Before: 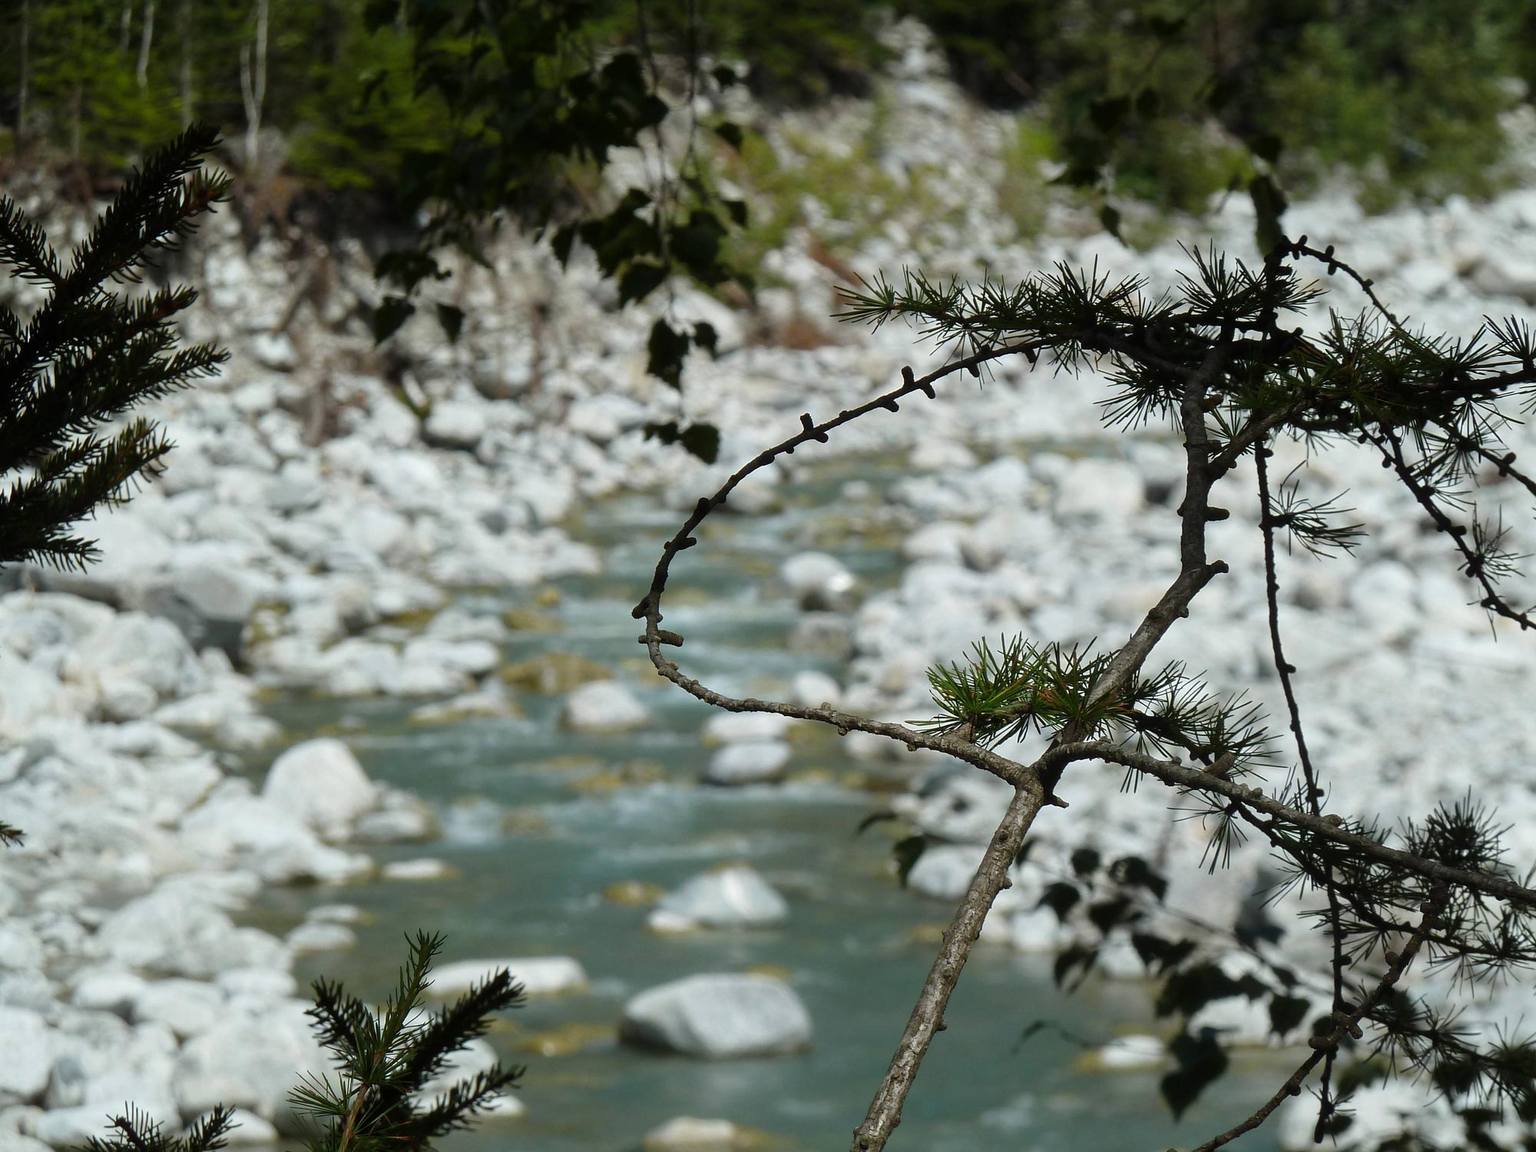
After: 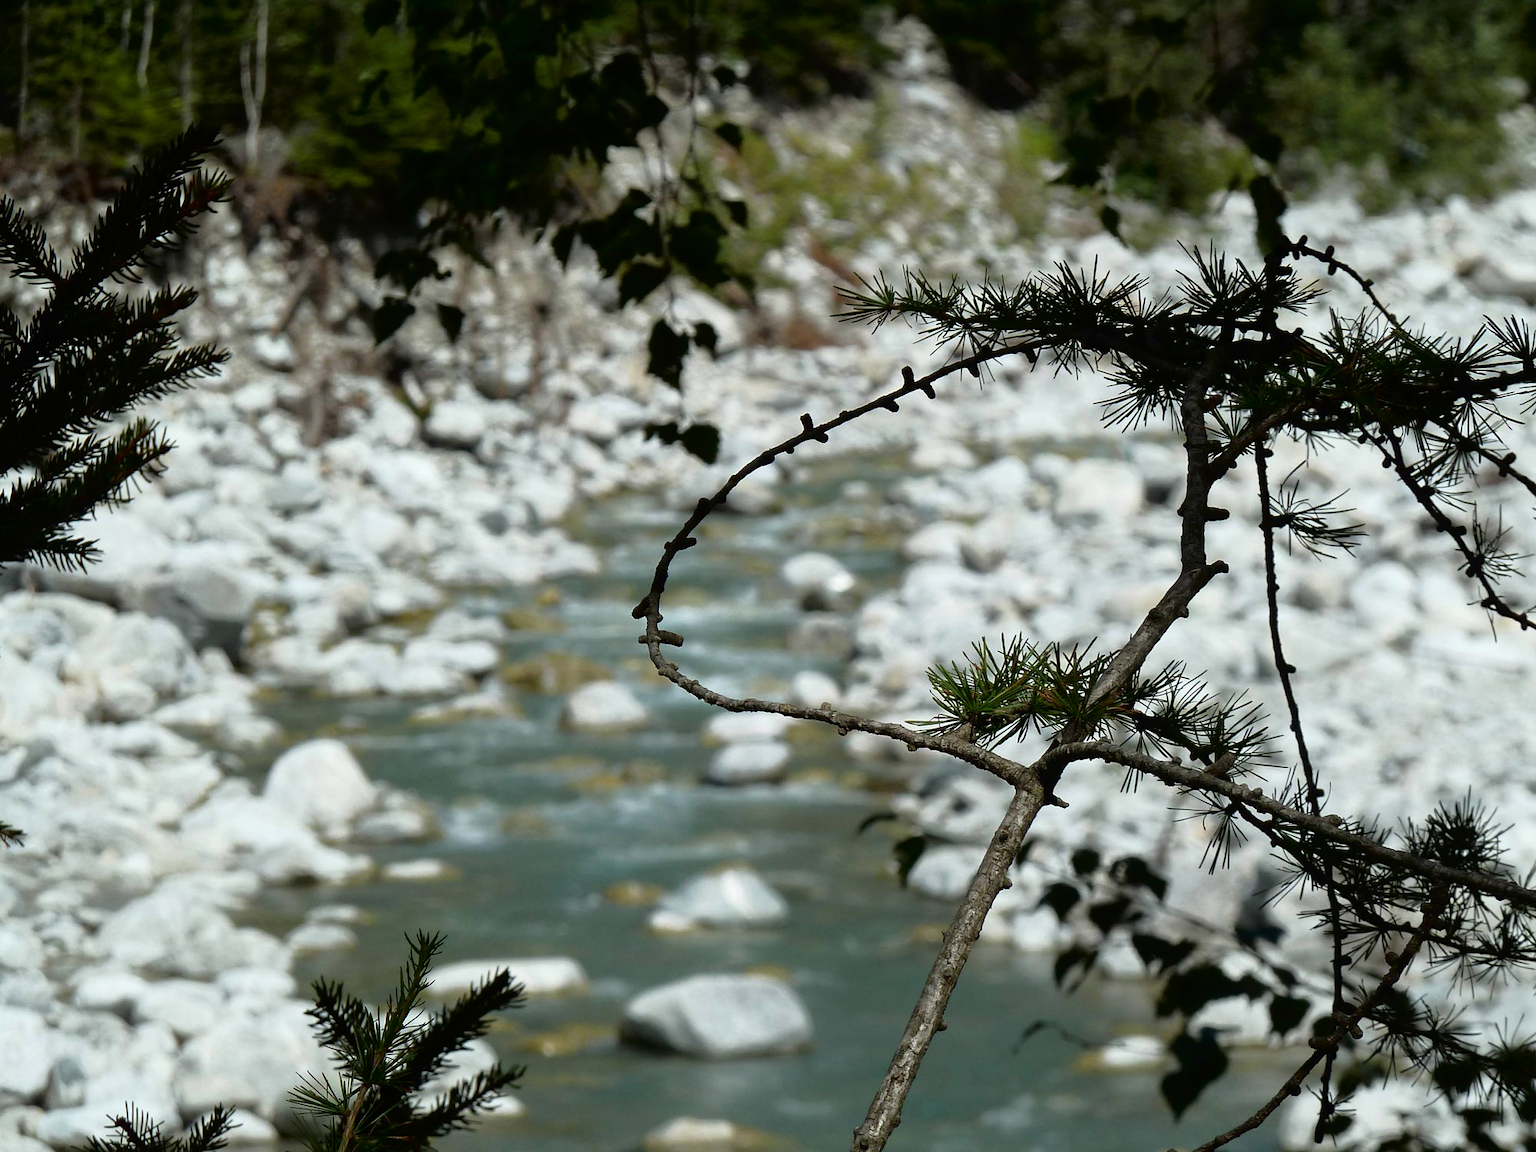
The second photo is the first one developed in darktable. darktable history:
base curve: curves: ch0 [(0, 0) (0.303, 0.277) (1, 1)], preserve colors none
tone curve: curves: ch0 [(0, 0) (0.003, 0.005) (0.011, 0.008) (0.025, 0.014) (0.044, 0.021) (0.069, 0.027) (0.1, 0.041) (0.136, 0.083) (0.177, 0.138) (0.224, 0.197) (0.277, 0.259) (0.335, 0.331) (0.399, 0.399) (0.468, 0.476) (0.543, 0.547) (0.623, 0.635) (0.709, 0.753) (0.801, 0.847) (0.898, 0.94) (1, 1)], color space Lab, independent channels, preserve colors none
